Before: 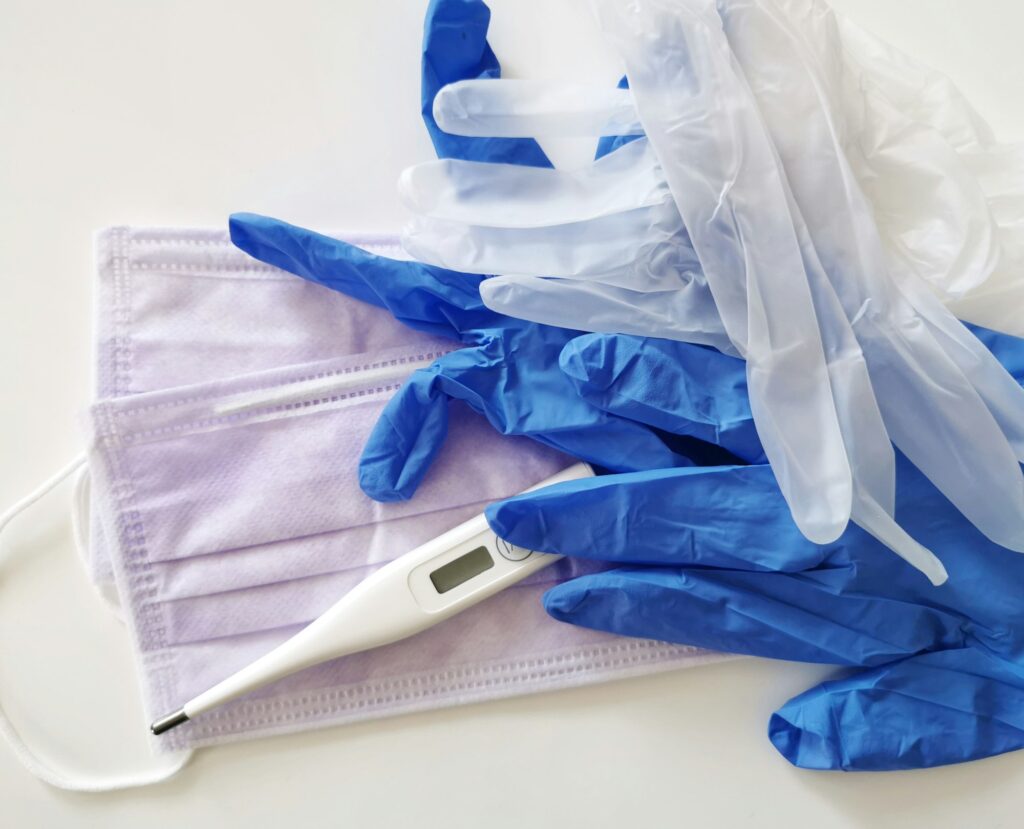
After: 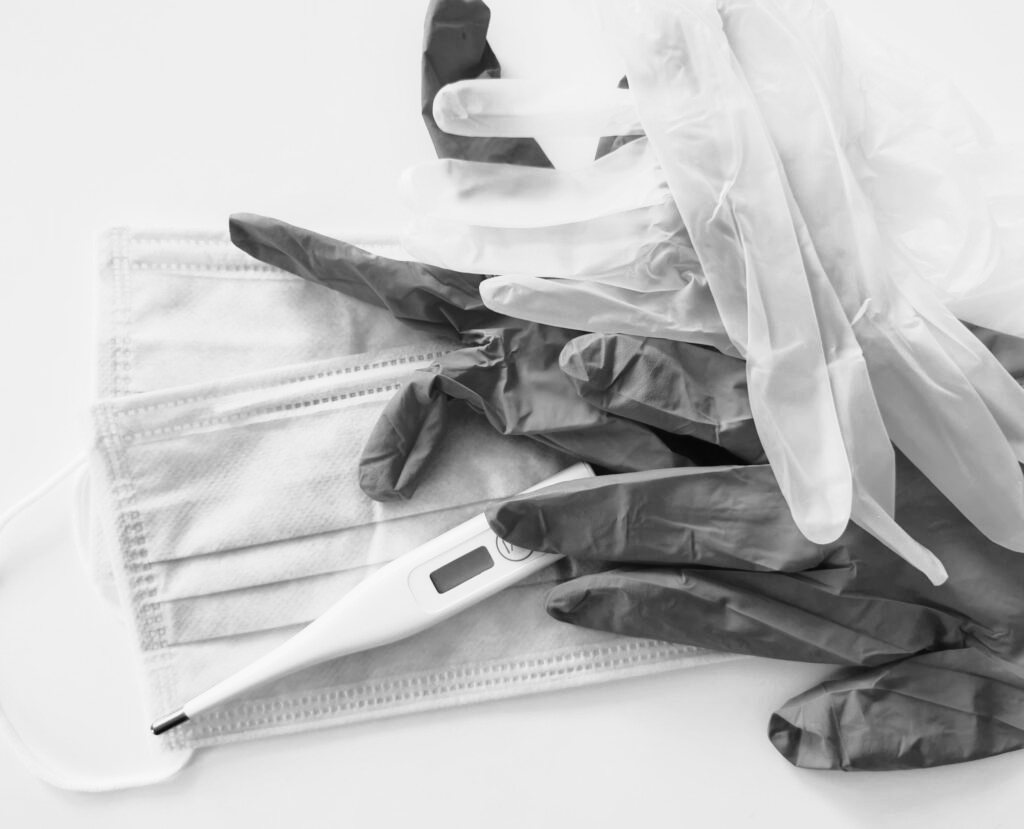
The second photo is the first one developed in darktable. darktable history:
monochrome: on, module defaults
tone curve: curves: ch0 [(0, 0) (0.105, 0.08) (0.195, 0.18) (0.283, 0.288) (0.384, 0.419) (0.485, 0.531) (0.638, 0.69) (0.795, 0.879) (1, 0.977)]; ch1 [(0, 0) (0.161, 0.092) (0.35, 0.33) (0.379, 0.401) (0.456, 0.469) (0.498, 0.503) (0.531, 0.537) (0.596, 0.621) (0.635, 0.655) (1, 1)]; ch2 [(0, 0) (0.371, 0.362) (0.437, 0.437) (0.483, 0.484) (0.53, 0.515) (0.56, 0.58) (0.622, 0.606) (1, 1)], color space Lab, independent channels, preserve colors none
